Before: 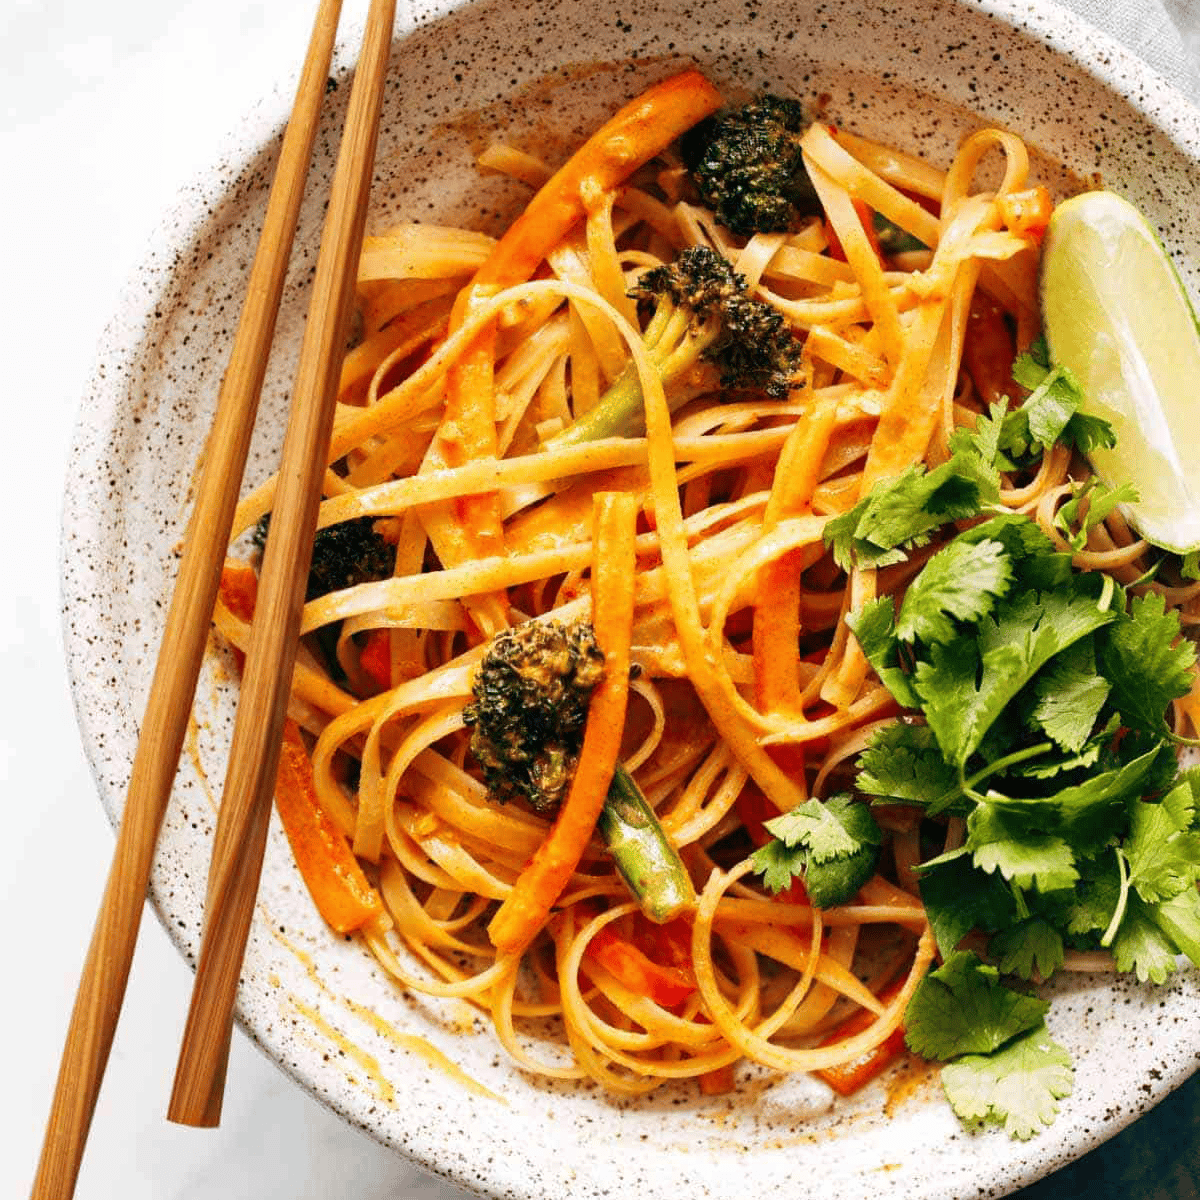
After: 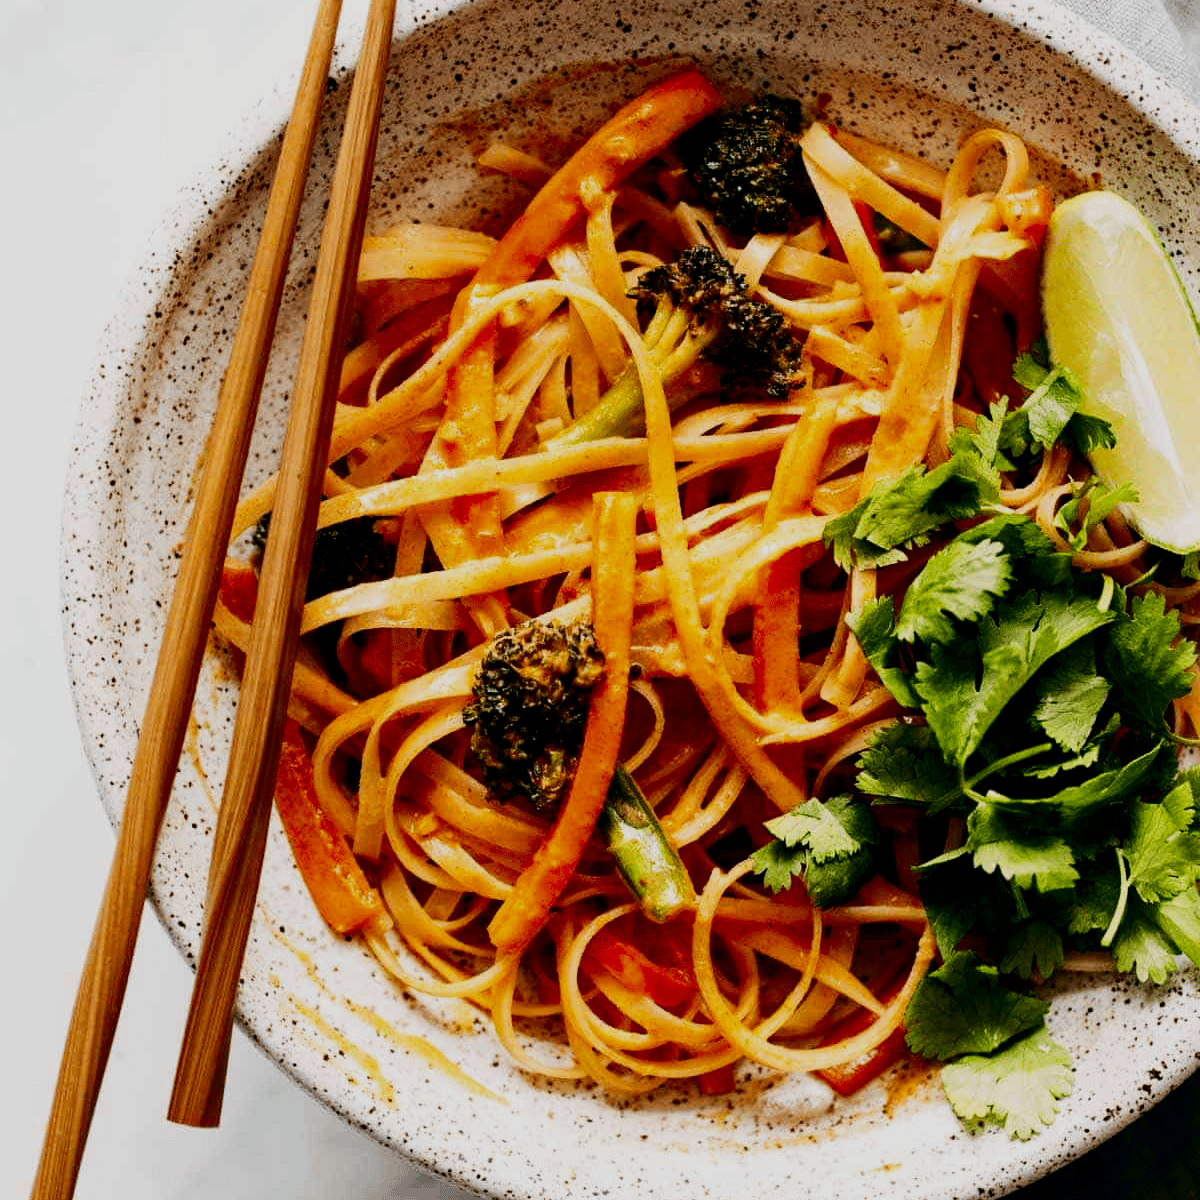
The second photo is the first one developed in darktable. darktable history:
tone equalizer: edges refinement/feathering 500, mask exposure compensation -1.57 EV, preserve details no
contrast brightness saturation: contrast 0.192, brightness -0.23, saturation 0.107
filmic rgb: black relative exposure -7.57 EV, white relative exposure 4.6 EV, target black luminance 0%, hardness 3.51, latitude 50.48%, contrast 1.034, highlights saturation mix 9.29%, shadows ↔ highlights balance -0.155%
